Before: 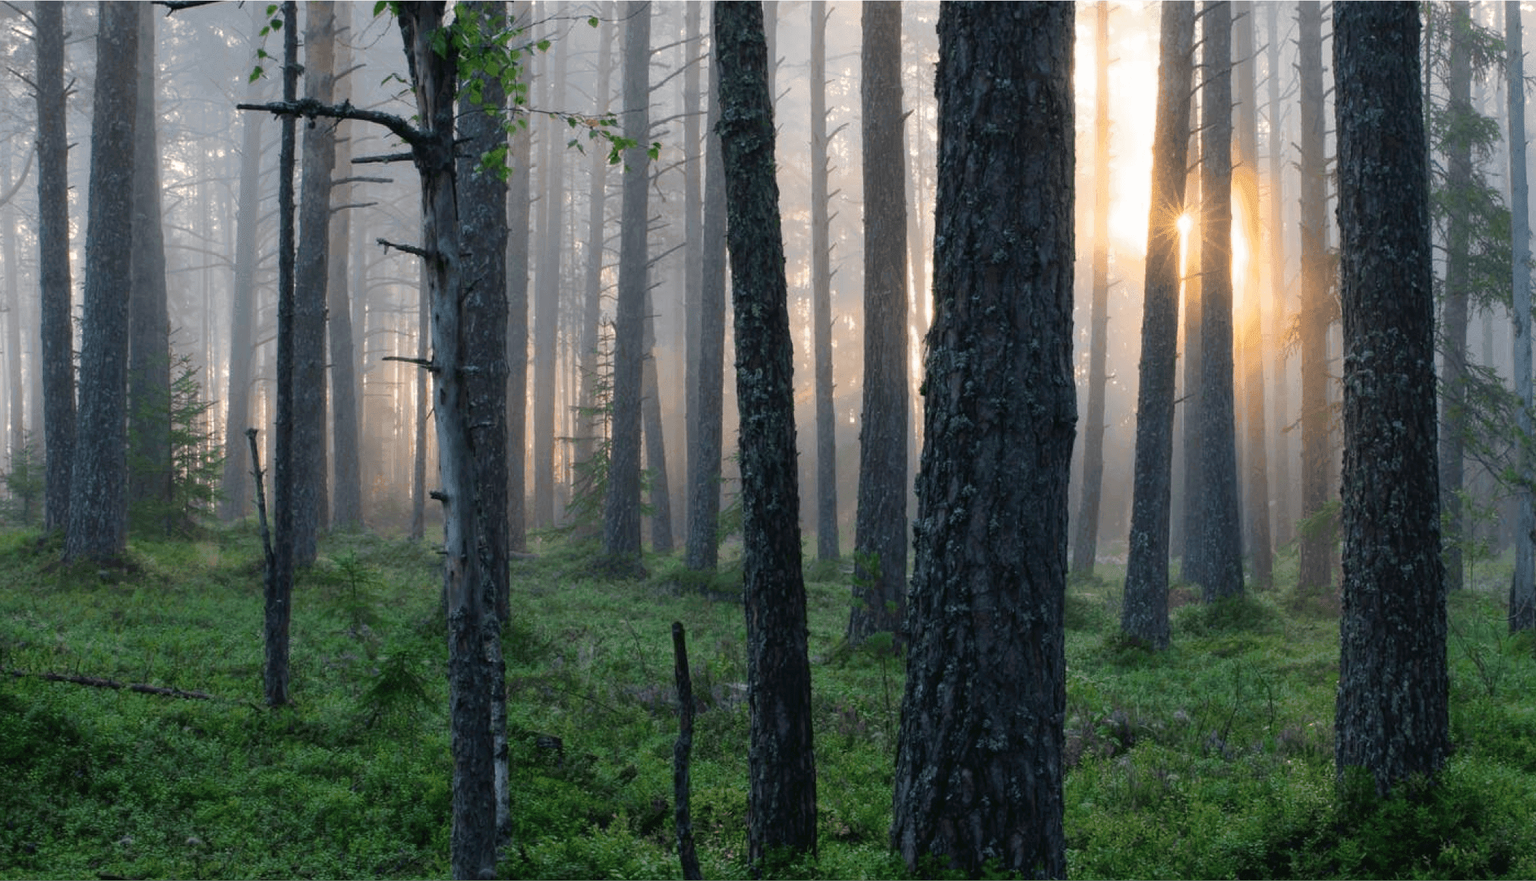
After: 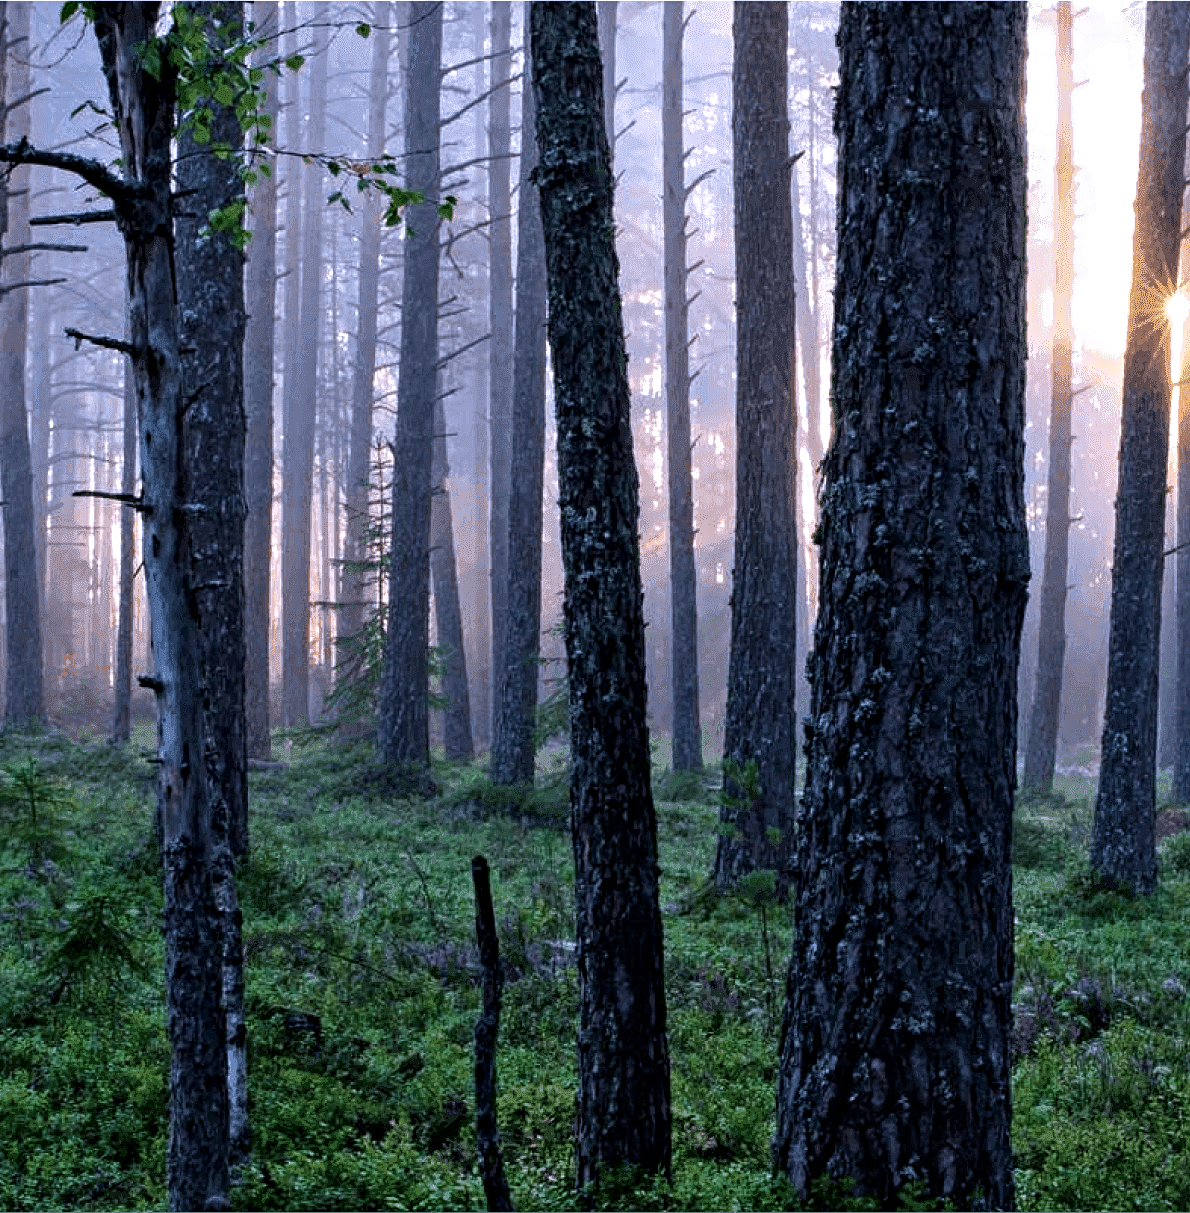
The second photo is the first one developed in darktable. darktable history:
crop: left 21.496%, right 22.254%
white balance: red 0.948, green 1.02, blue 1.176
local contrast: highlights 100%, shadows 100%, detail 120%, midtone range 0.2
color balance: gamma [0.9, 0.988, 0.975, 1.025], gain [1.05, 1, 1, 1]
color correction: highlights a* 3.12, highlights b* -1.55, shadows a* -0.101, shadows b* 2.52, saturation 0.98
velvia: on, module defaults
contrast equalizer: octaves 7, y [[0.5, 0.542, 0.583, 0.625, 0.667, 0.708], [0.5 ×6], [0.5 ×6], [0 ×6], [0 ×6]]
